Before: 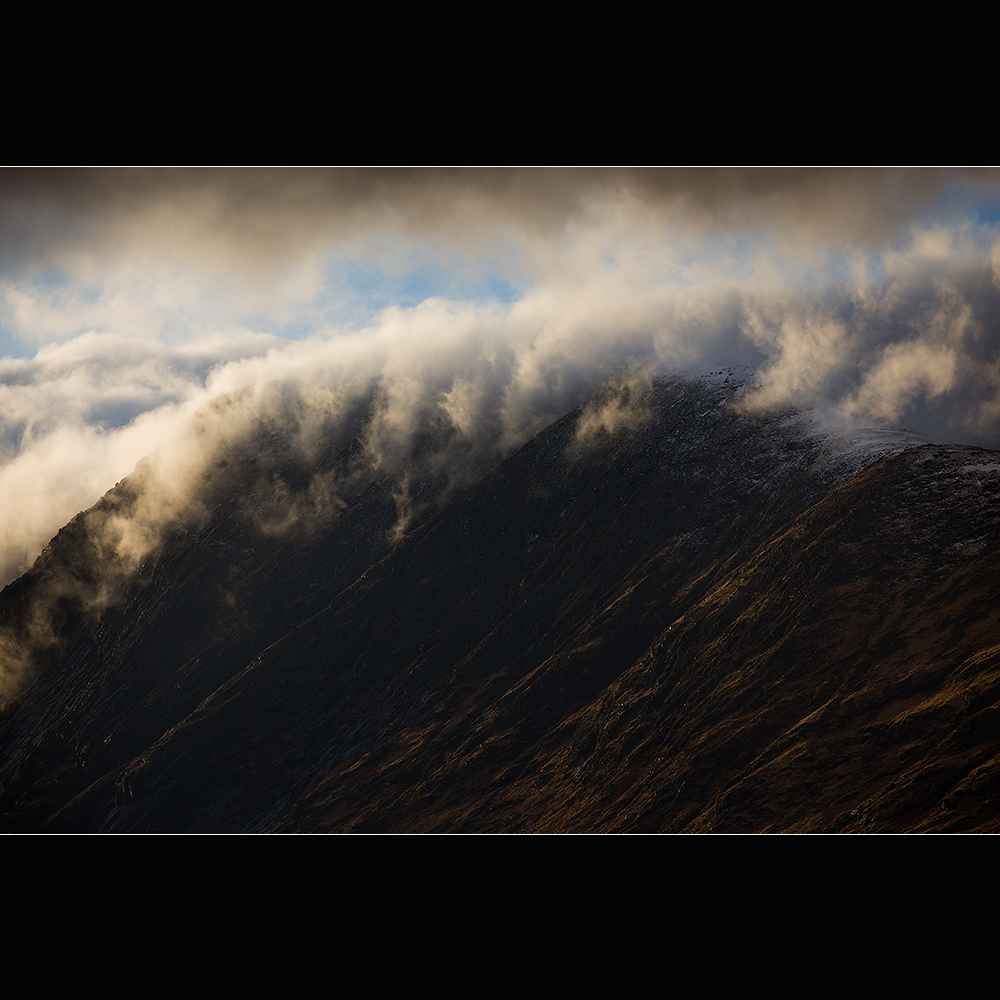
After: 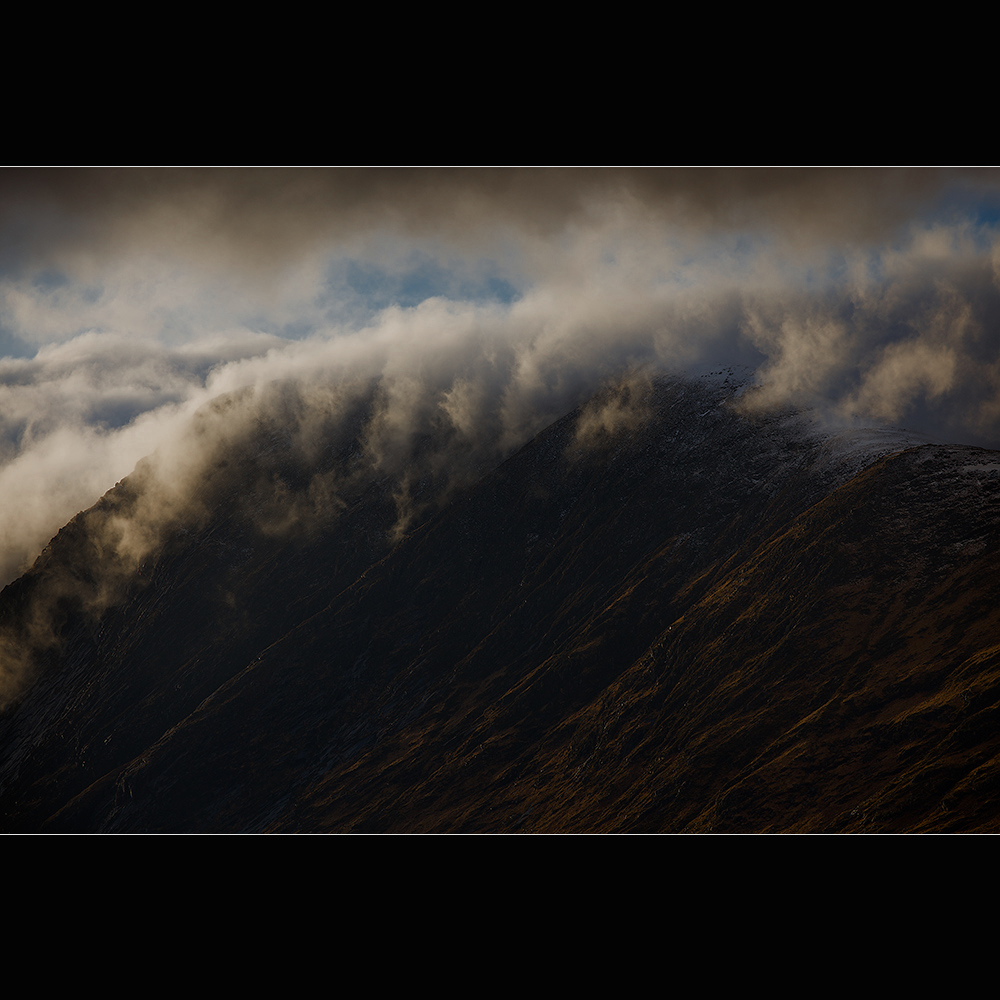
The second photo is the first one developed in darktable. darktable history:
tone curve: curves: ch0 [(0, 0) (0.91, 0.76) (0.997, 0.913)], color space Lab, independent channels, preserve colors none
color zones: curves: ch0 [(0, 0.5) (0.125, 0.4) (0.25, 0.5) (0.375, 0.4) (0.5, 0.4) (0.625, 0.35) (0.75, 0.35) (0.875, 0.5)]; ch1 [(0, 0.35) (0.125, 0.45) (0.25, 0.35) (0.375, 0.35) (0.5, 0.35) (0.625, 0.35) (0.75, 0.45) (0.875, 0.35)]; ch2 [(0, 0.6) (0.125, 0.5) (0.25, 0.5) (0.375, 0.6) (0.5, 0.6) (0.625, 0.5) (0.75, 0.5) (0.875, 0.5)]
